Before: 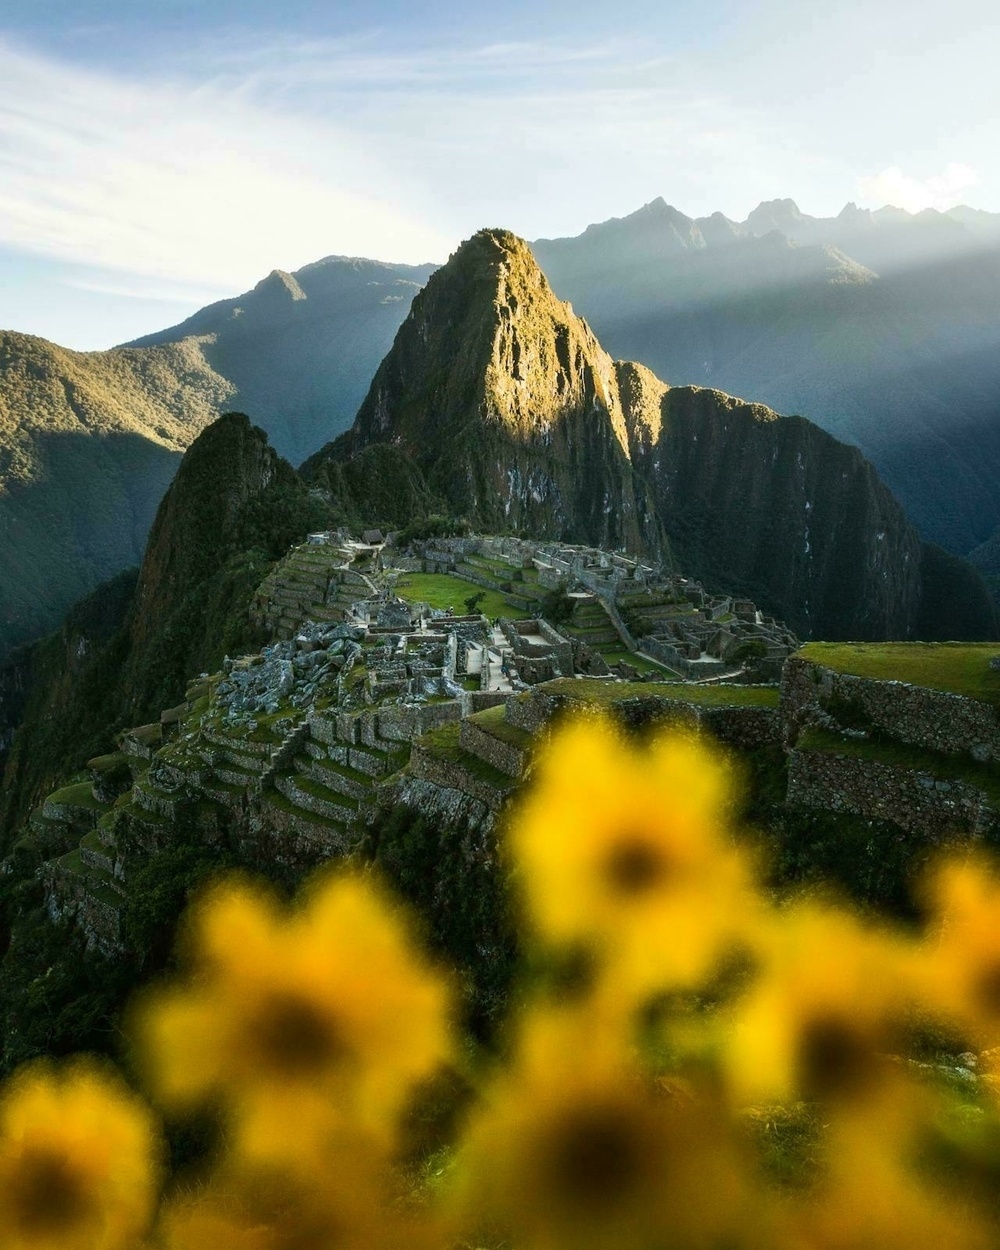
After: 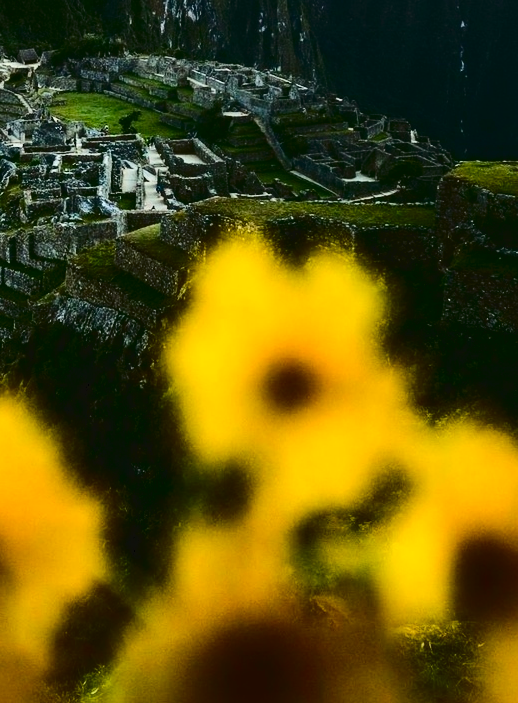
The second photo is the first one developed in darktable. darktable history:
tone curve: curves: ch0 [(0, 0) (0.003, 0.044) (0.011, 0.045) (0.025, 0.048) (0.044, 0.051) (0.069, 0.065) (0.1, 0.08) (0.136, 0.108) (0.177, 0.152) (0.224, 0.216) (0.277, 0.305) (0.335, 0.392) (0.399, 0.481) (0.468, 0.579) (0.543, 0.658) (0.623, 0.729) (0.709, 0.8) (0.801, 0.867) (0.898, 0.93) (1, 1)], color space Lab, independent channels, preserve colors none
crop: left 34.548%, top 38.524%, right 13.574%, bottom 5.183%
contrast brightness saturation: contrast 0.186, brightness -0.107, saturation 0.205
